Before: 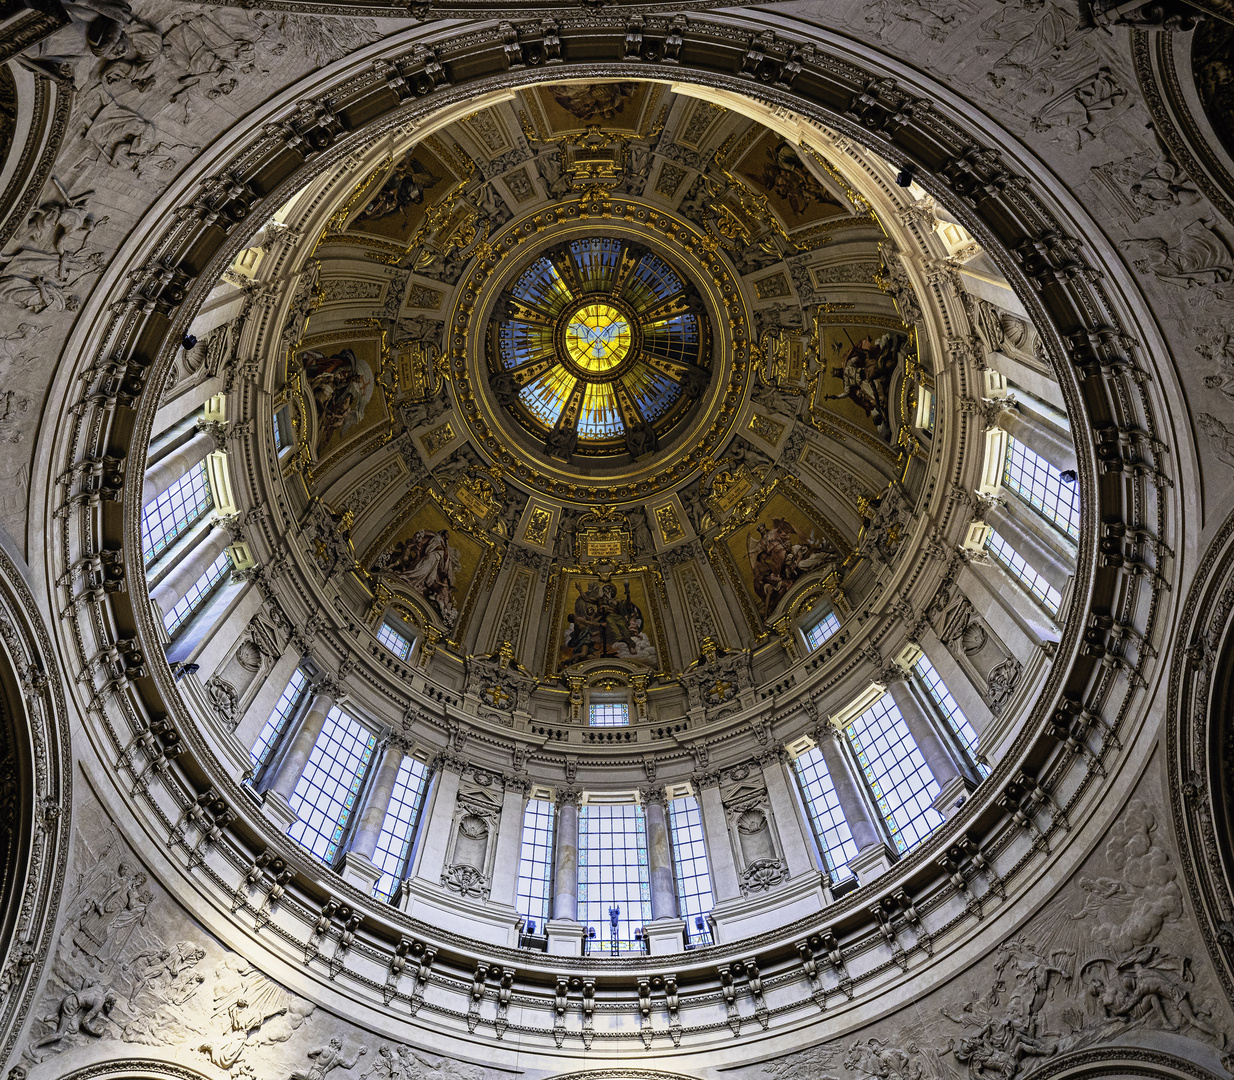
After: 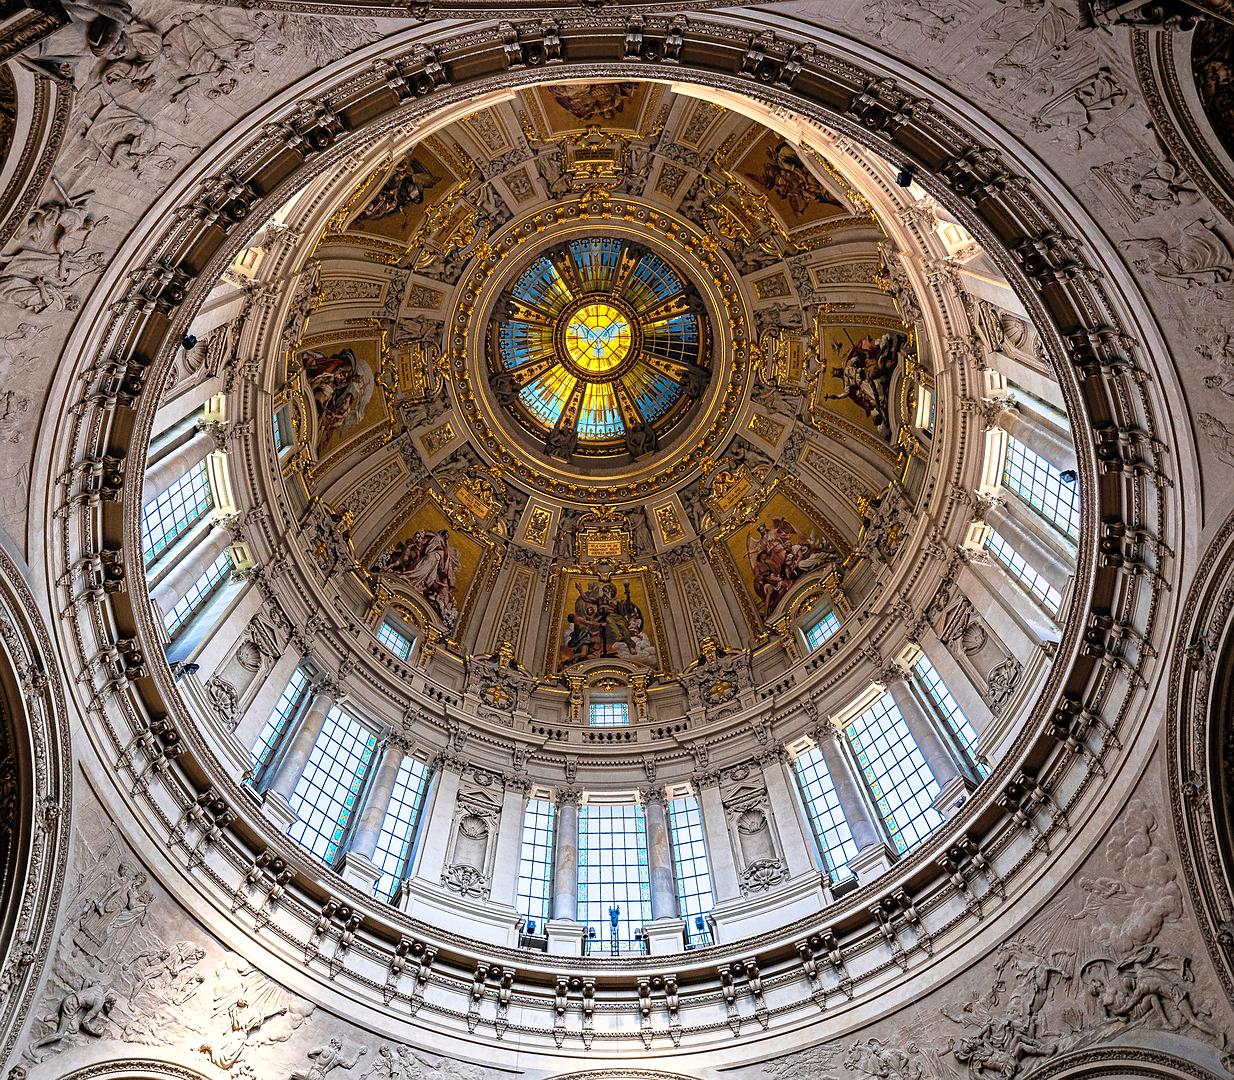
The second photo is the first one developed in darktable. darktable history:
exposure: exposure 0.2 EV, compensate highlight preservation false
sharpen: radius 1, threshold 1
contrast brightness saturation: saturation -0.17
